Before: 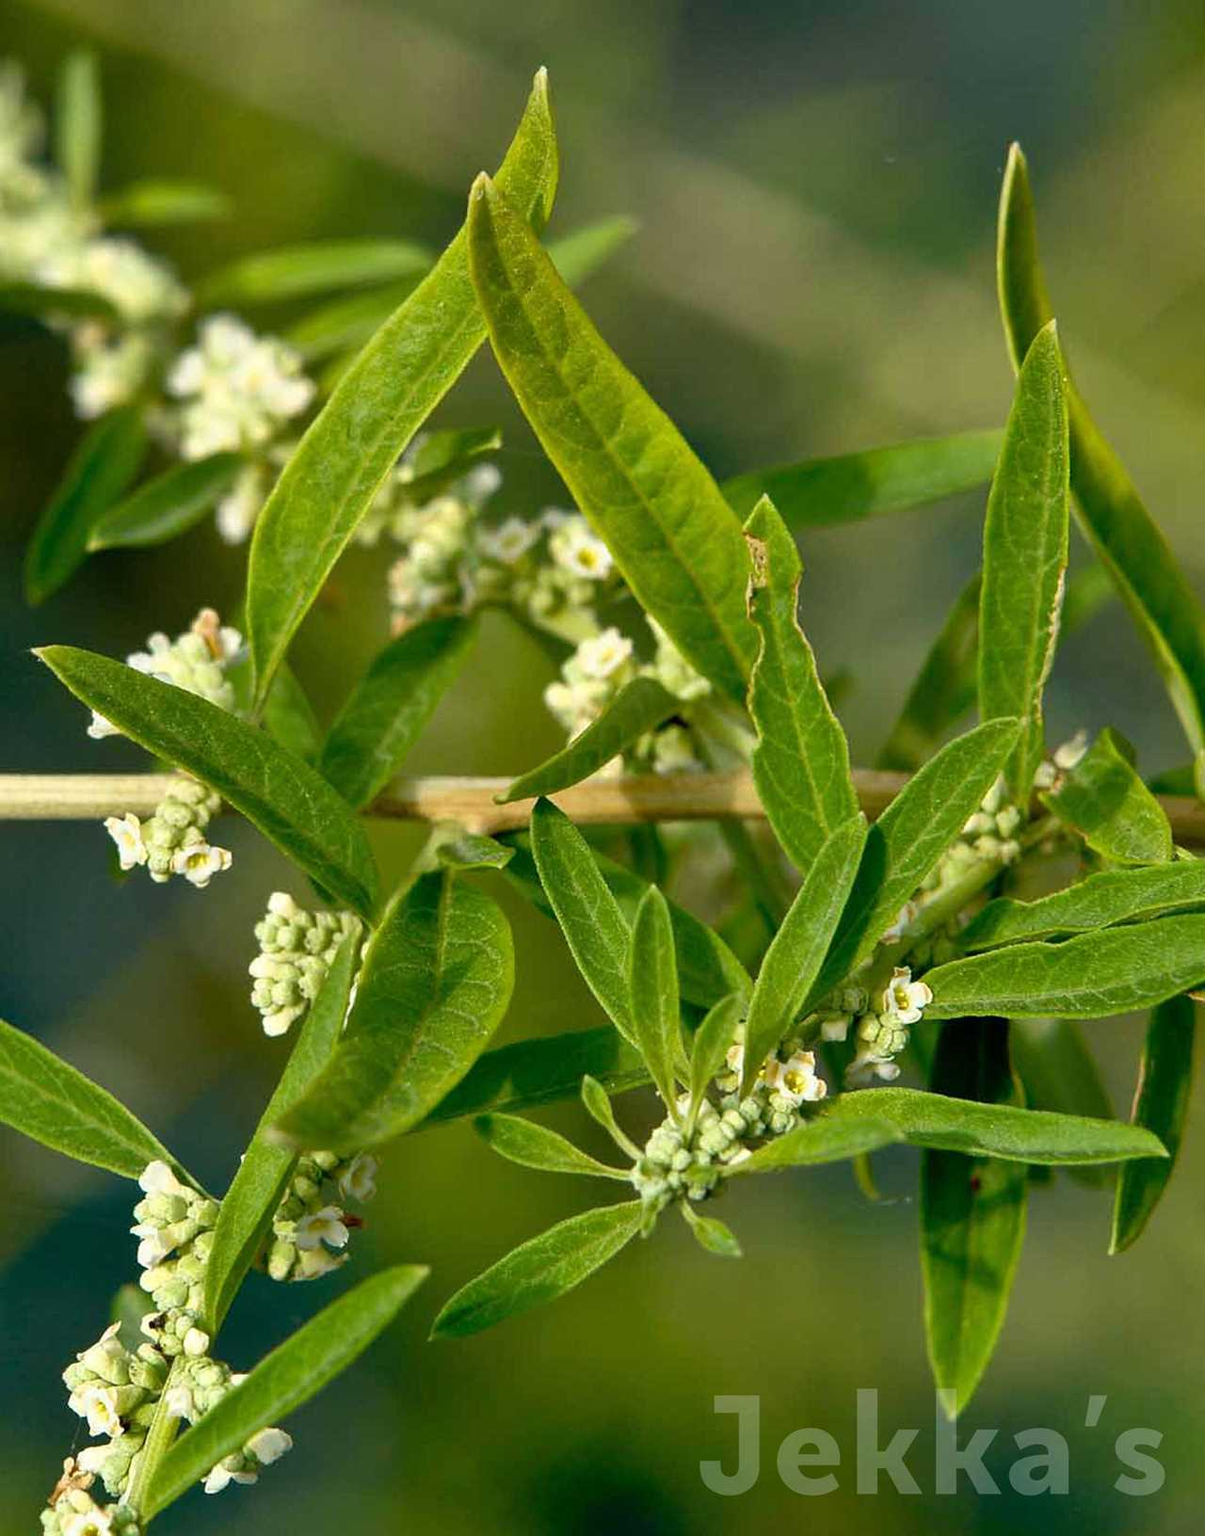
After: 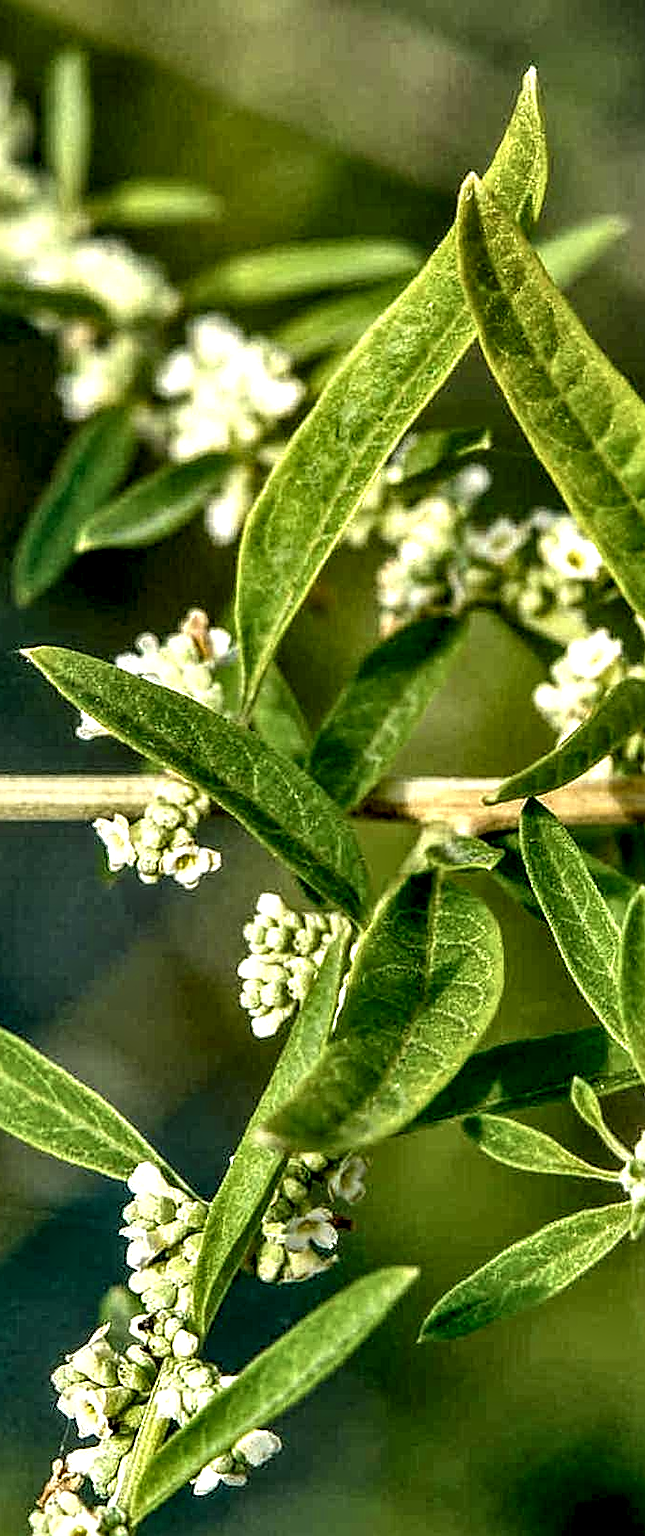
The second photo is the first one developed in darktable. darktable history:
sharpen: on, module defaults
local contrast: highlights 10%, shadows 39%, detail 183%, midtone range 0.473
crop: left 0.993%, right 45.468%, bottom 0.084%
contrast equalizer: octaves 7, y [[0.601, 0.6, 0.598, 0.598, 0.6, 0.601], [0.5 ×6], [0.5 ×6], [0 ×6], [0 ×6]]
